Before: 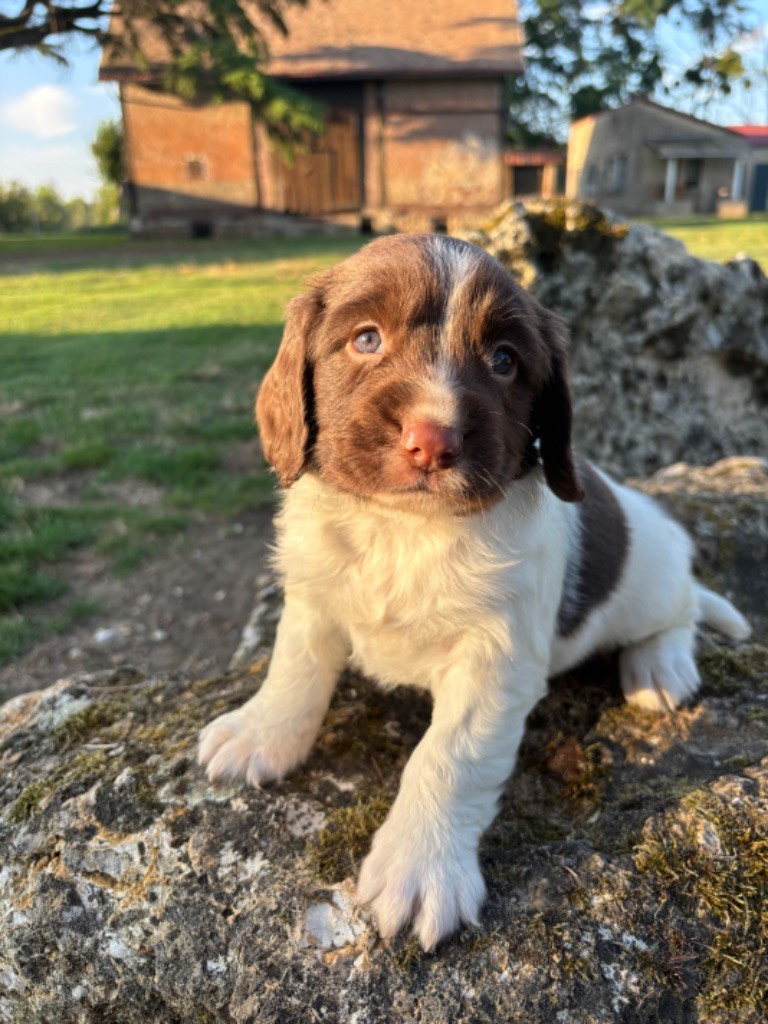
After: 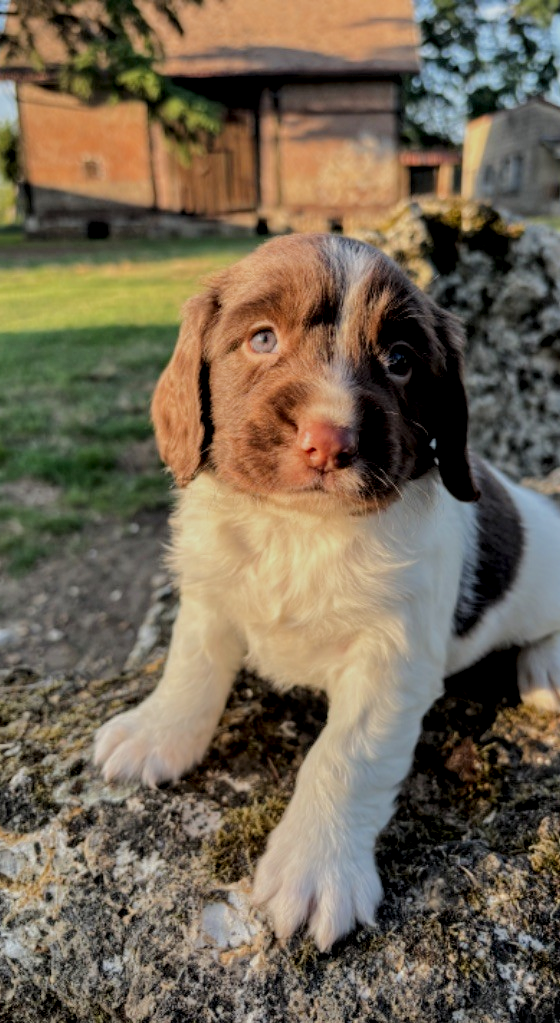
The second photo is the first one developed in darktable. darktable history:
filmic rgb: middle gray luminance 9.37%, black relative exposure -10.53 EV, white relative exposure 3.43 EV, threshold 5.95 EV, target black luminance 0%, hardness 5.95, latitude 59.52%, contrast 1.091, highlights saturation mix 5.4%, shadows ↔ highlights balance 28.45%, enable highlight reconstruction true
local contrast: detail 150%
exposure: exposure 0.205 EV, compensate highlight preservation false
crop: left 13.577%, right 13.447%
tone equalizer: -8 EV -0.005 EV, -7 EV 0.013 EV, -6 EV -0.006 EV, -5 EV 0.007 EV, -4 EV -0.031 EV, -3 EV -0.24 EV, -2 EV -0.634 EV, -1 EV -0.965 EV, +0 EV -0.948 EV, edges refinement/feathering 500, mask exposure compensation -1.57 EV, preserve details no
